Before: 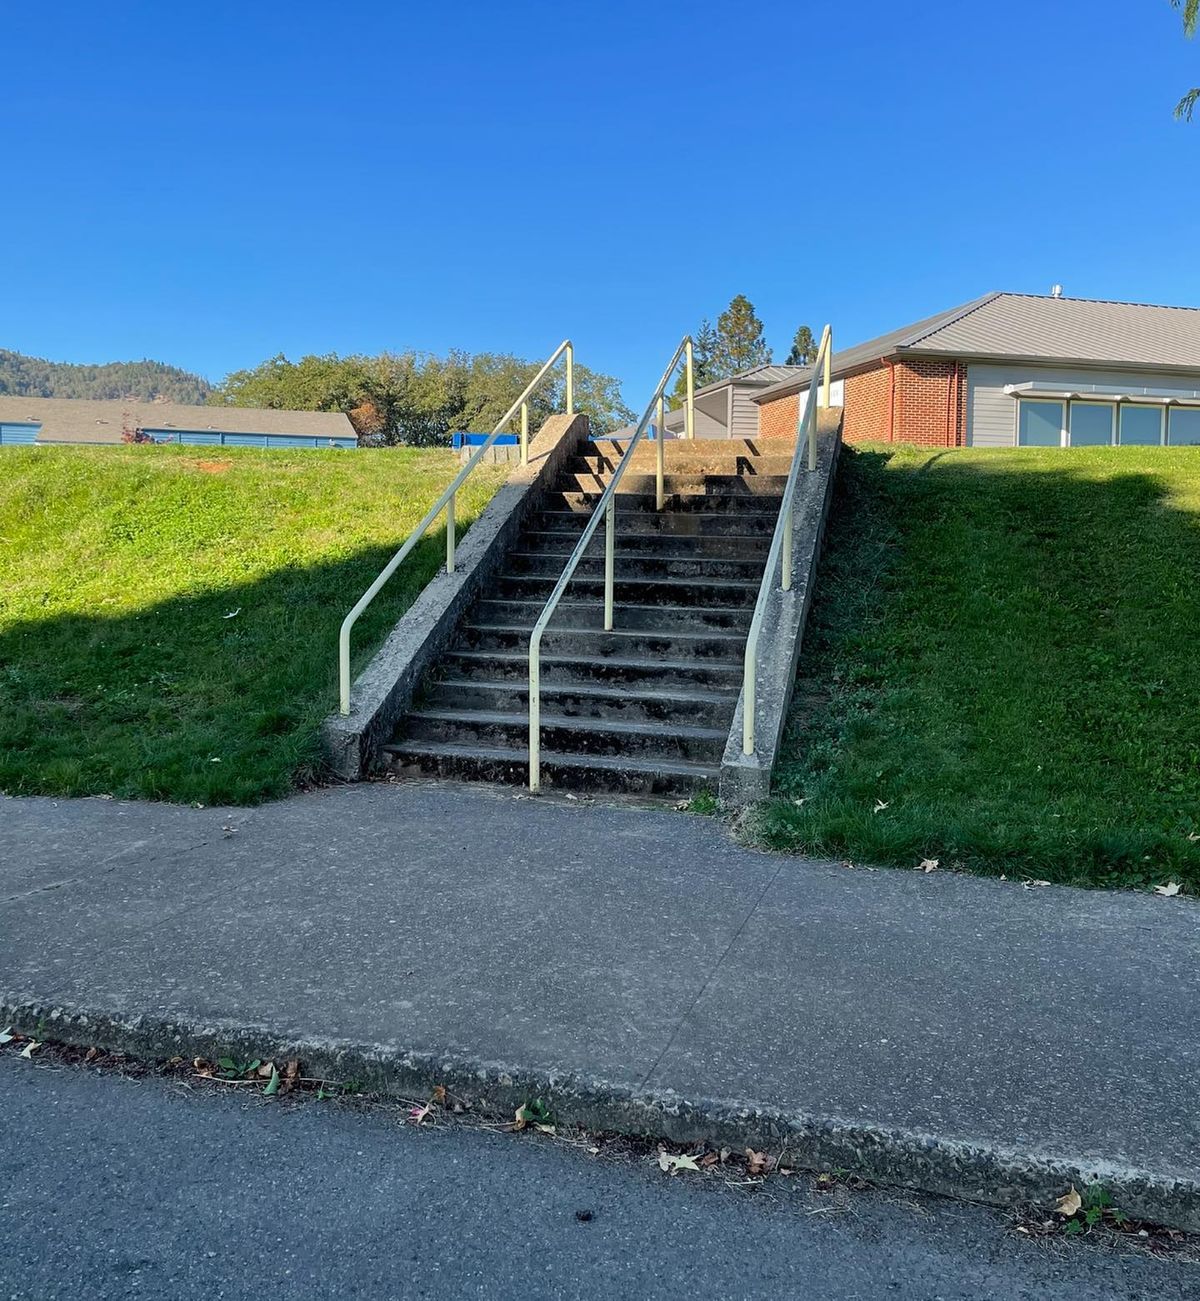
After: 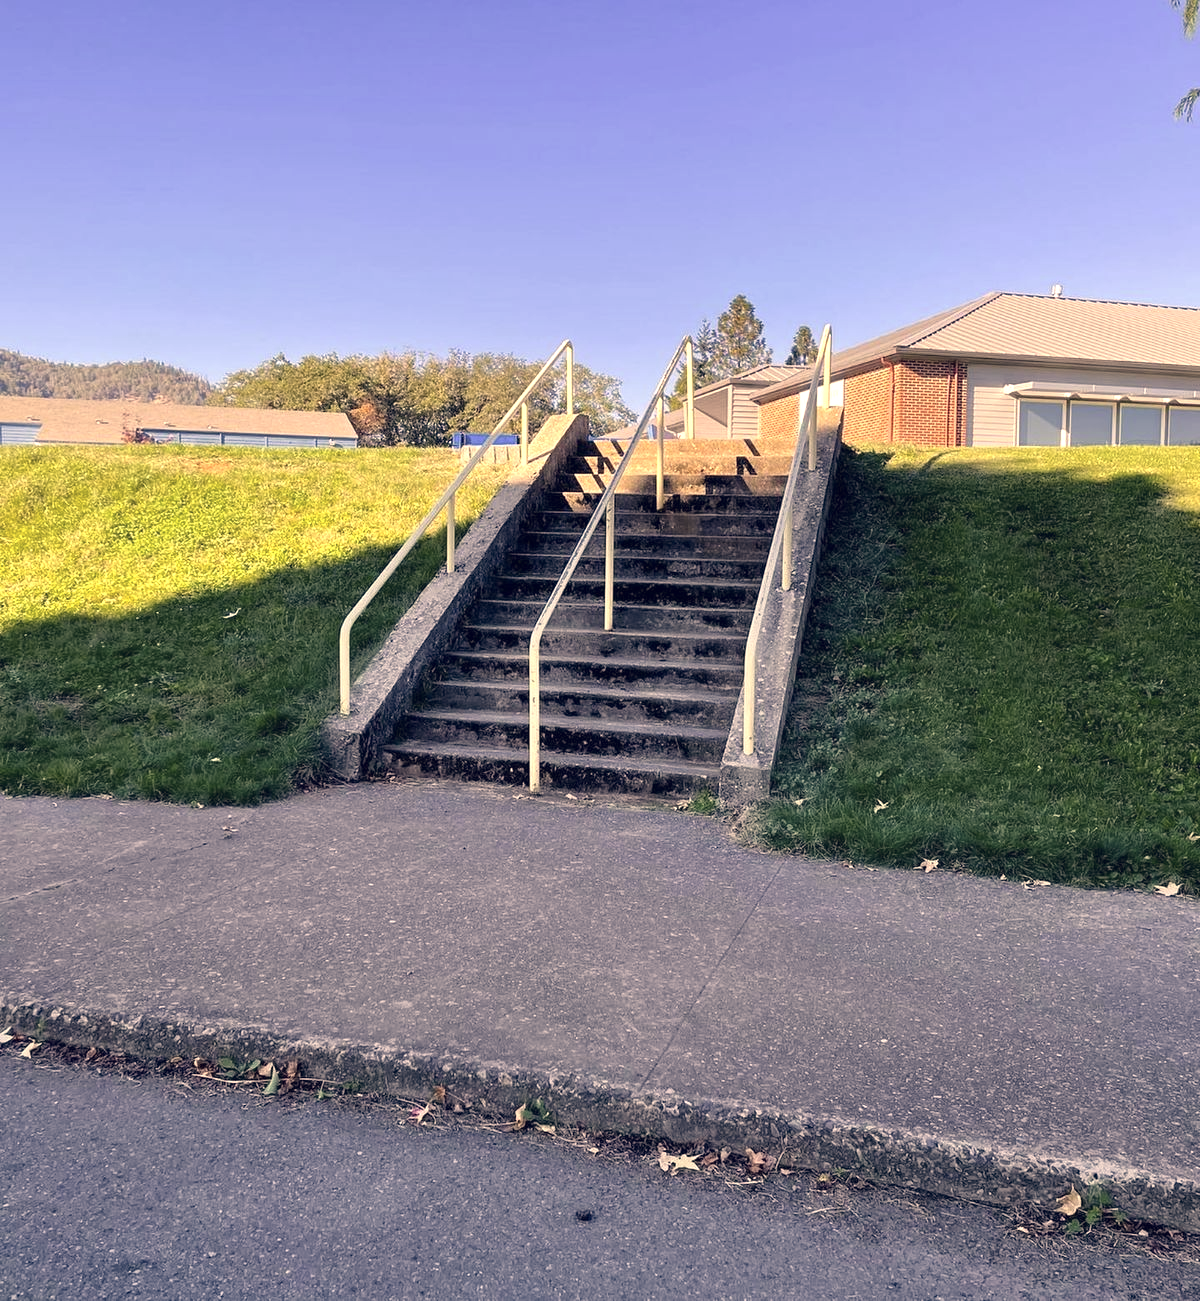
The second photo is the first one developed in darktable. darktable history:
color correction: highlights a* 19.59, highlights b* 27.49, shadows a* 3.46, shadows b* -17.28, saturation 0.73
tone equalizer: -8 EV -1.84 EV, -7 EV -1.16 EV, -6 EV -1.62 EV, smoothing diameter 25%, edges refinement/feathering 10, preserve details guided filter
exposure: exposure 0.669 EV, compensate highlight preservation false
